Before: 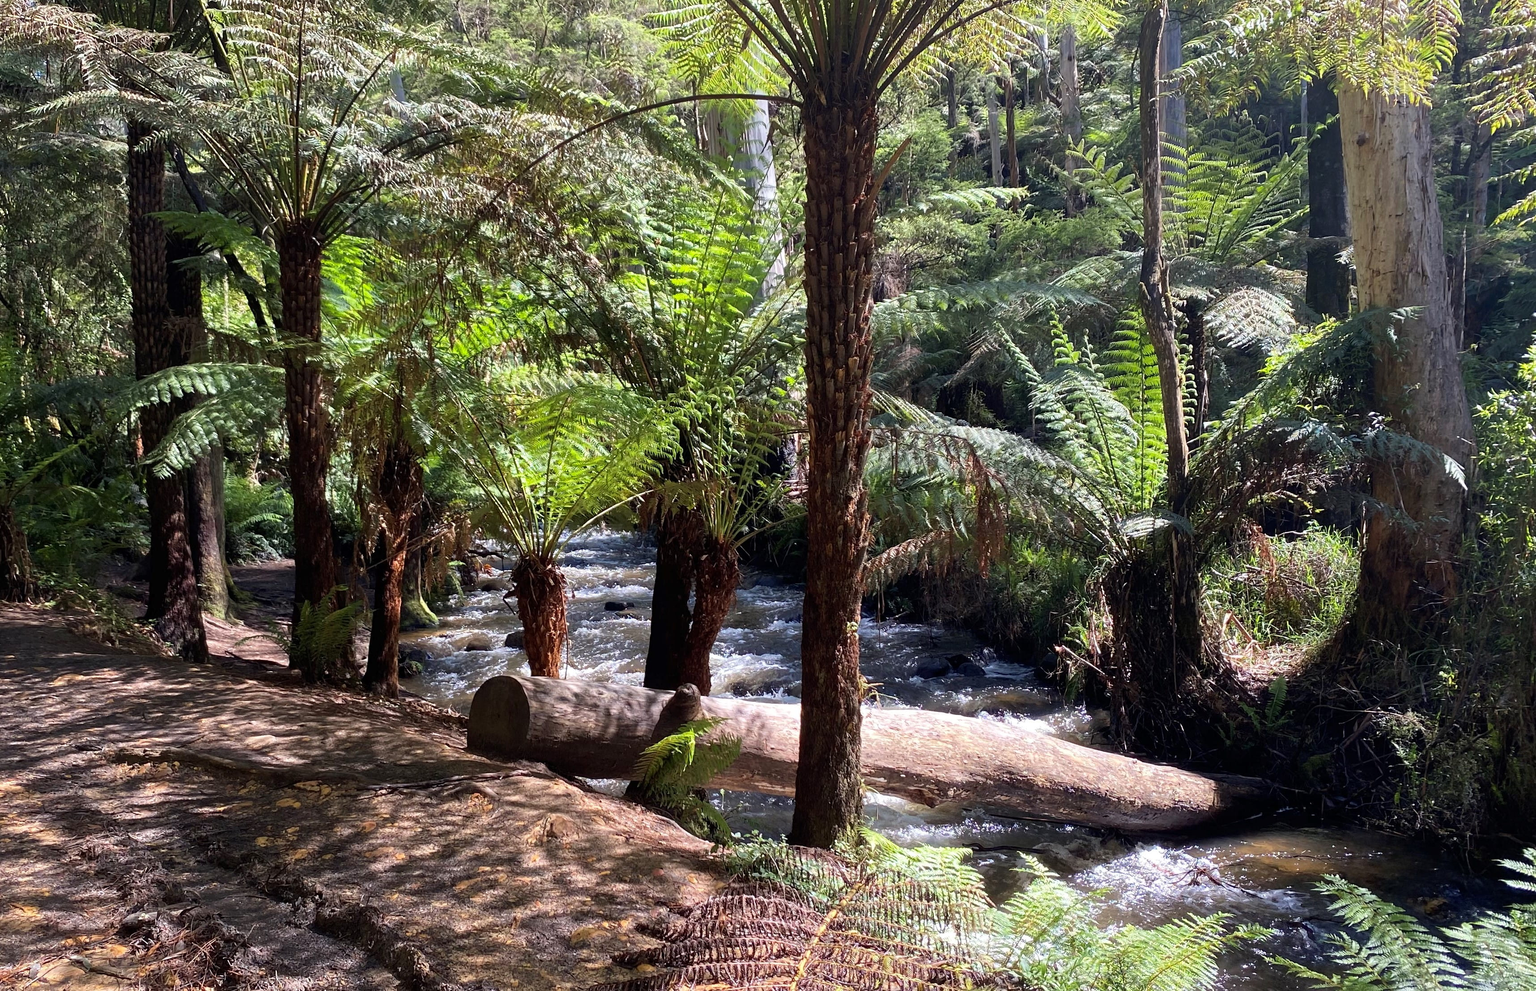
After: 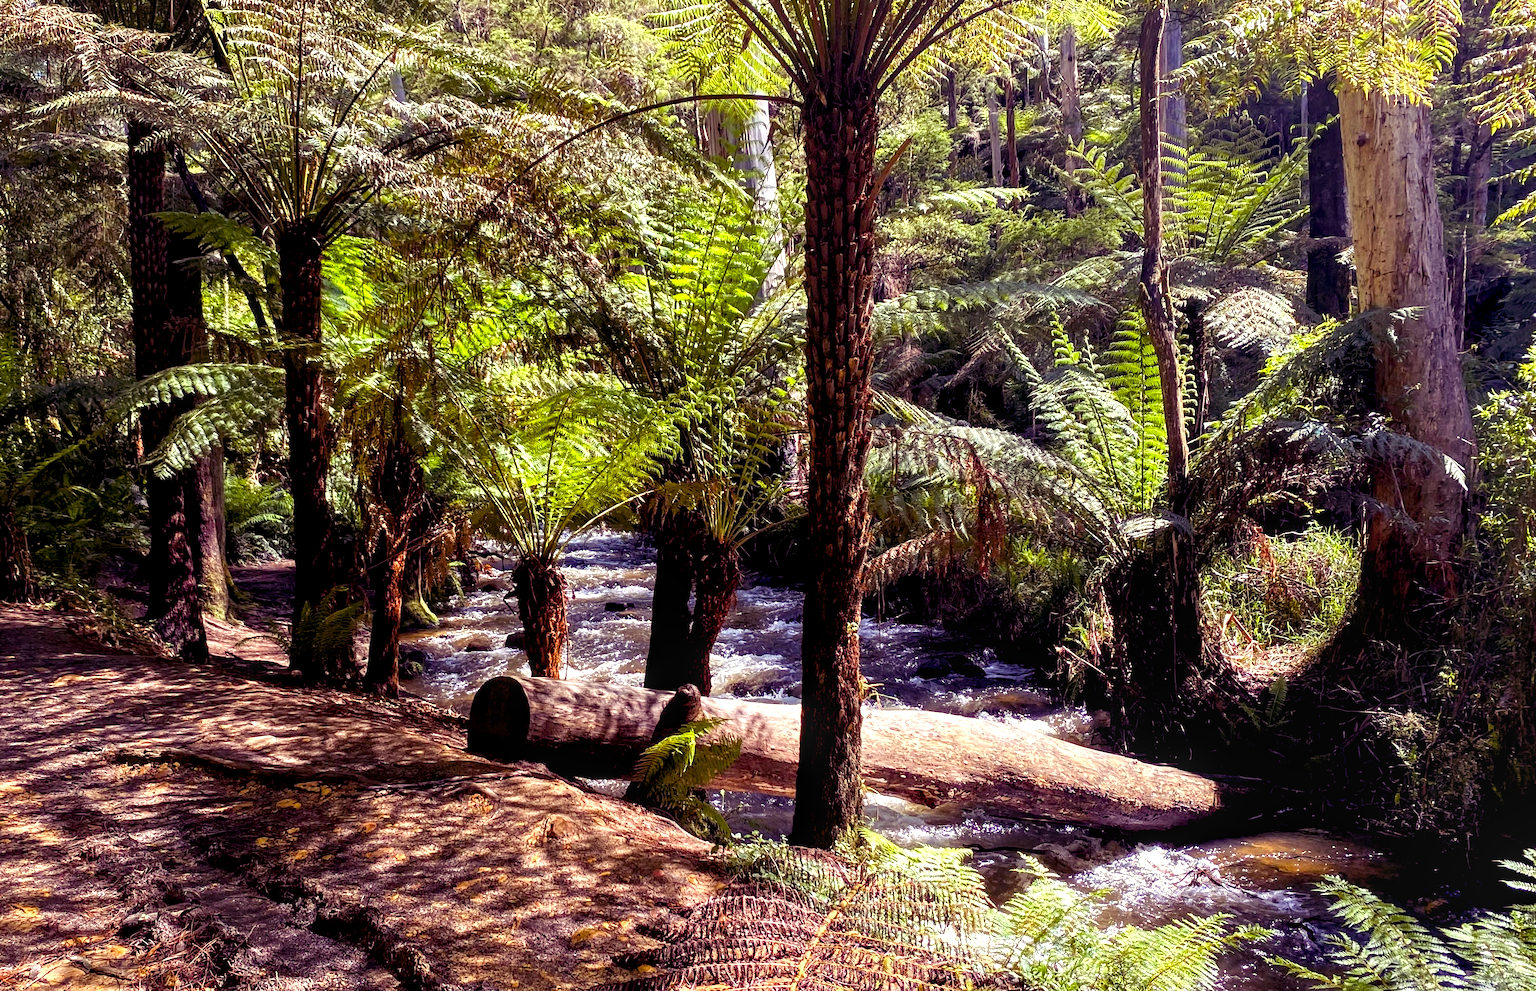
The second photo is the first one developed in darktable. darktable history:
local contrast: detail 130%
color balance rgb: shadows lift › luminance -21.66%, shadows lift › chroma 8.98%, shadows lift › hue 283.37°, power › chroma 1.55%, power › hue 25.59°, highlights gain › luminance 6.08%, highlights gain › chroma 2.55%, highlights gain › hue 90°, global offset › luminance -0.87%, perceptual saturation grading › global saturation 27.49%, perceptual saturation grading › highlights -28.39%, perceptual saturation grading › mid-tones 15.22%, perceptual saturation grading › shadows 33.98%, perceptual brilliance grading › highlights 10%, perceptual brilliance grading › mid-tones 5%
